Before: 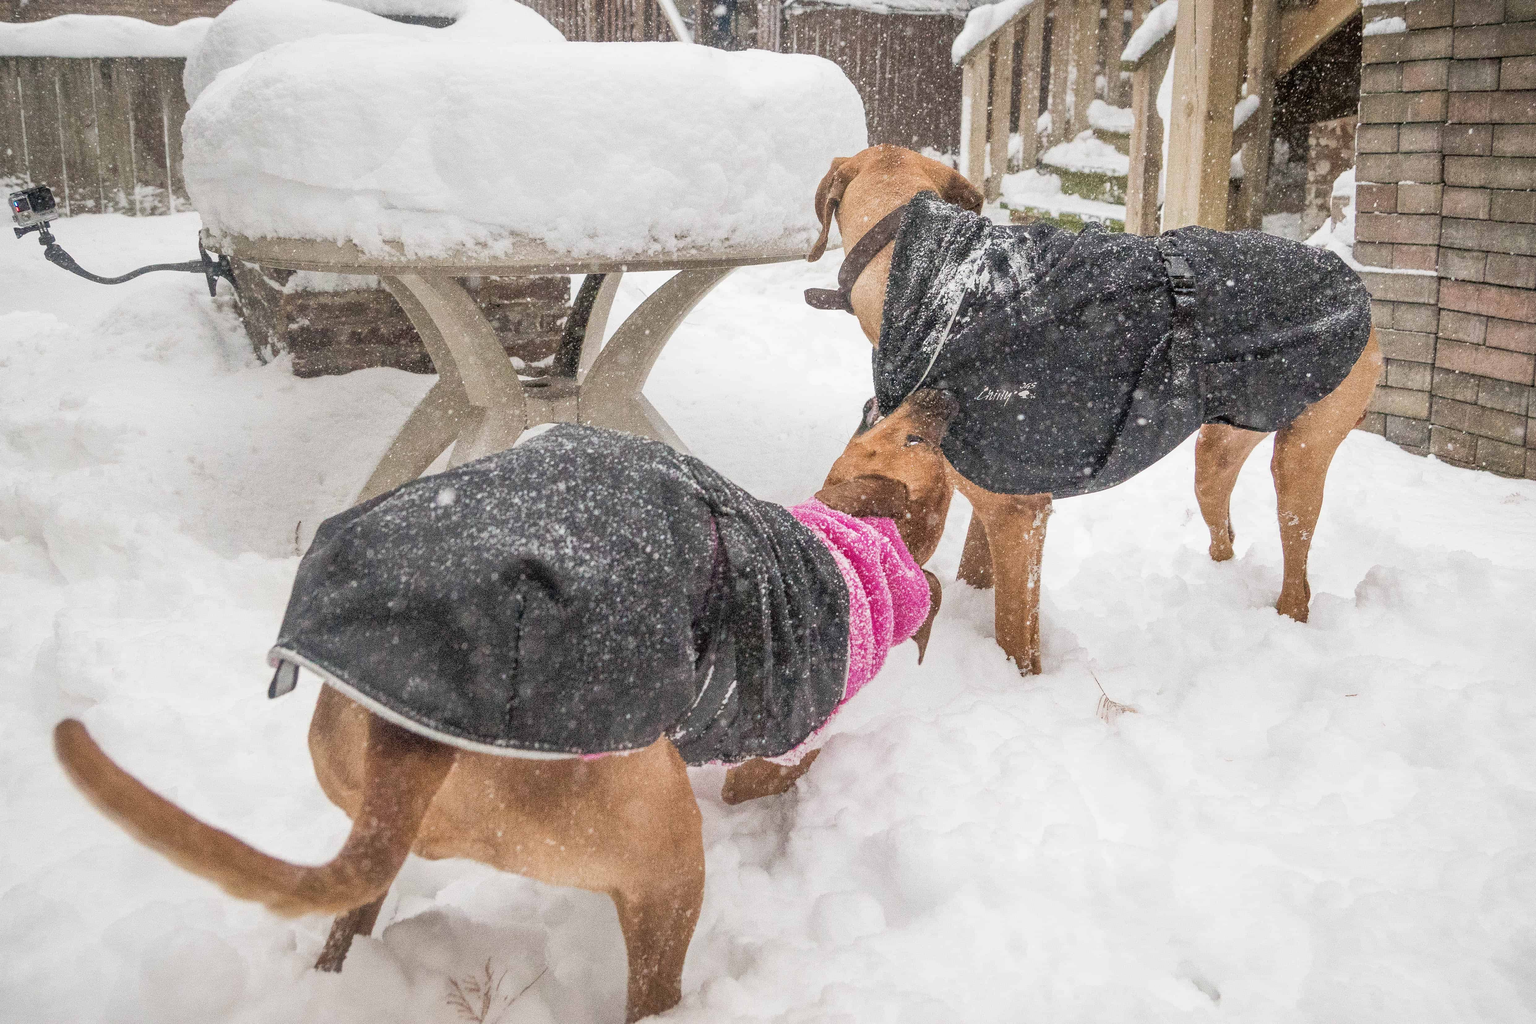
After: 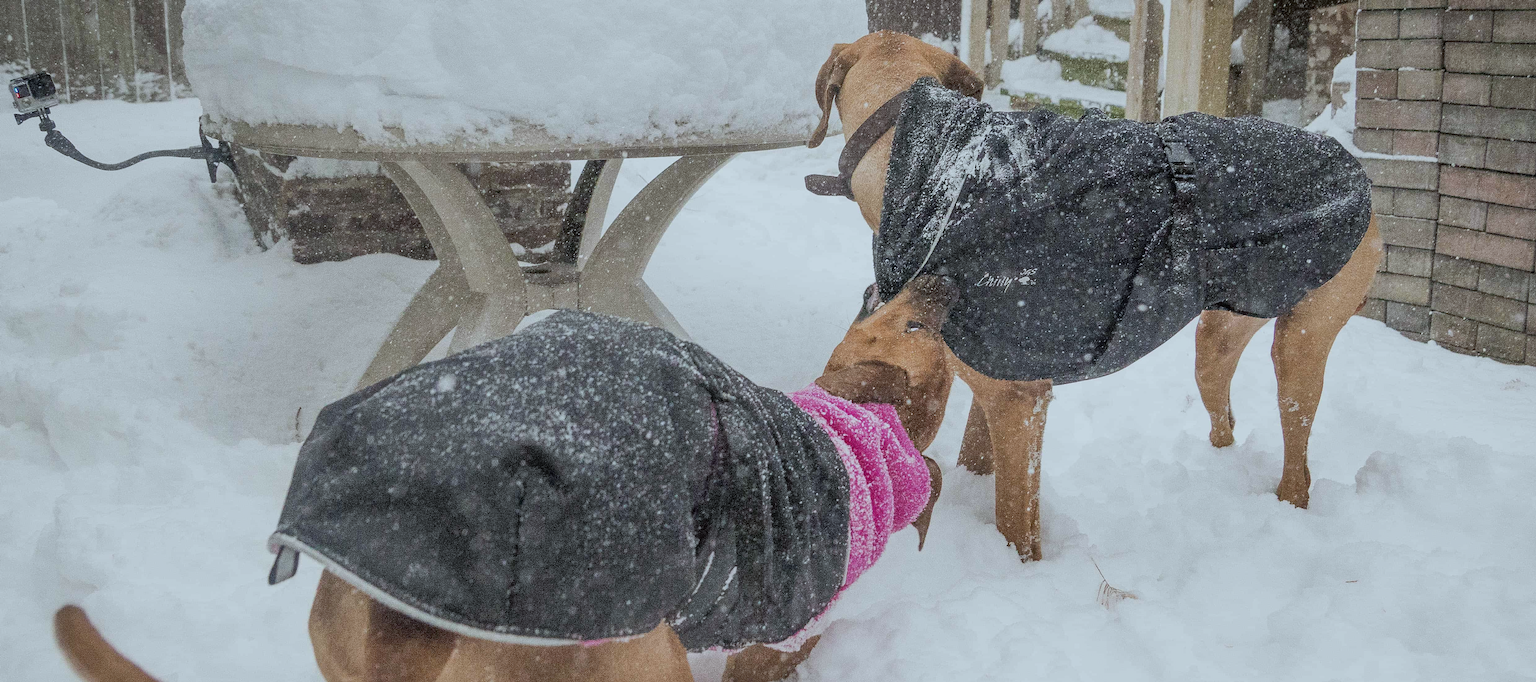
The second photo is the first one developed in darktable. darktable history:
white balance: red 0.925, blue 1.046
exposure: exposure -0.462 EV, compensate highlight preservation false
crop: top 11.166%, bottom 22.168%
sharpen: amount 0.2
